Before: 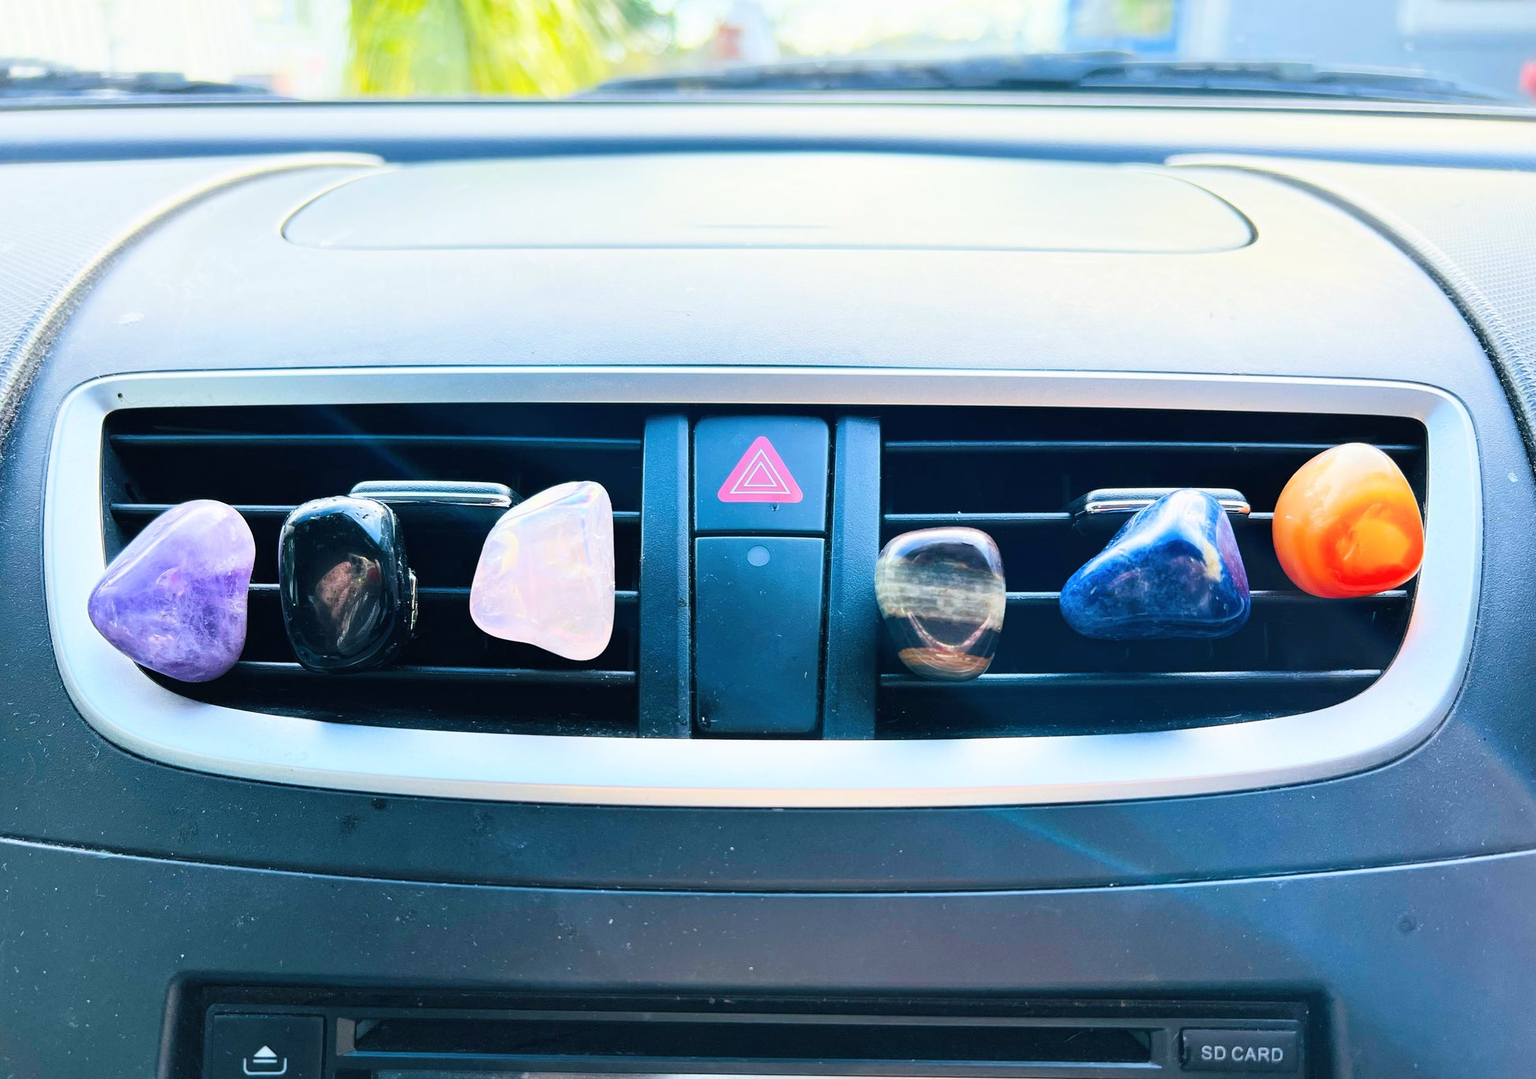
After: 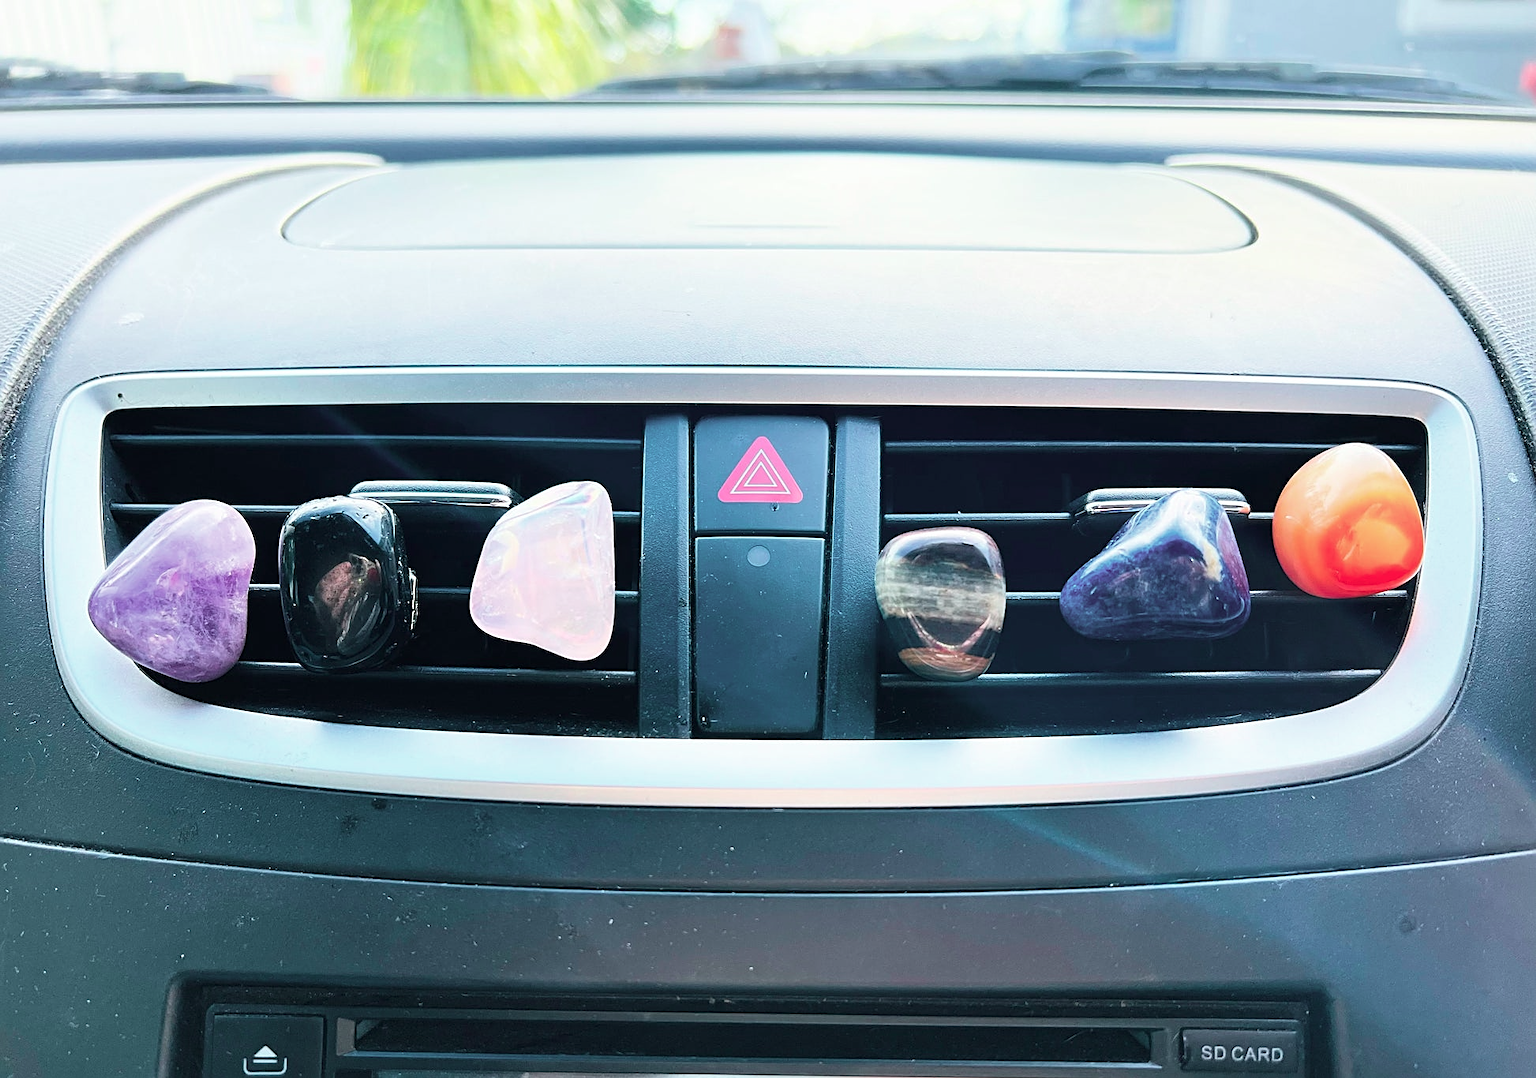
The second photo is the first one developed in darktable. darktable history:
color contrast: blue-yellow contrast 0.62
sharpen: on, module defaults
